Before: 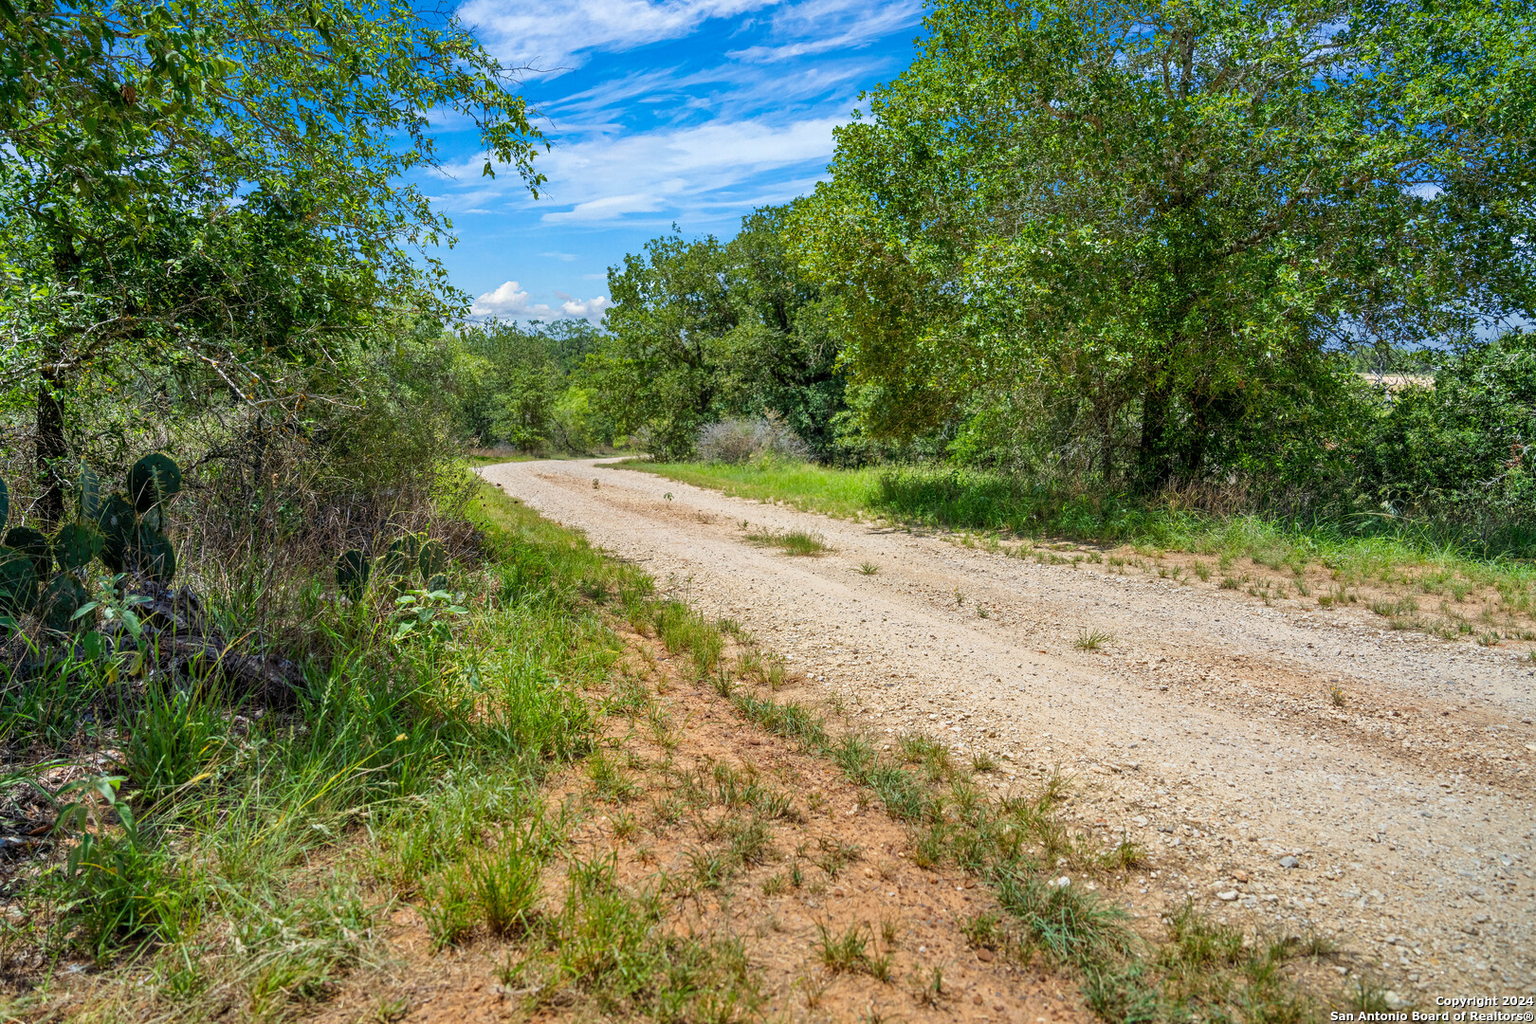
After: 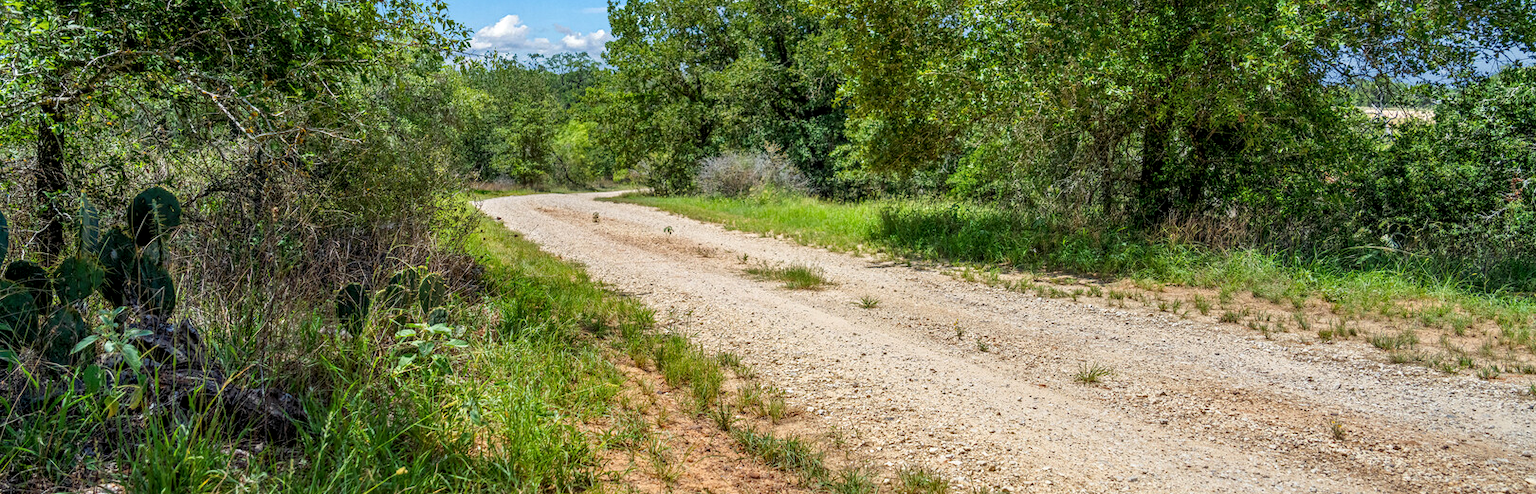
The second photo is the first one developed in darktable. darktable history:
crop and rotate: top 26.056%, bottom 25.543%
local contrast: on, module defaults
